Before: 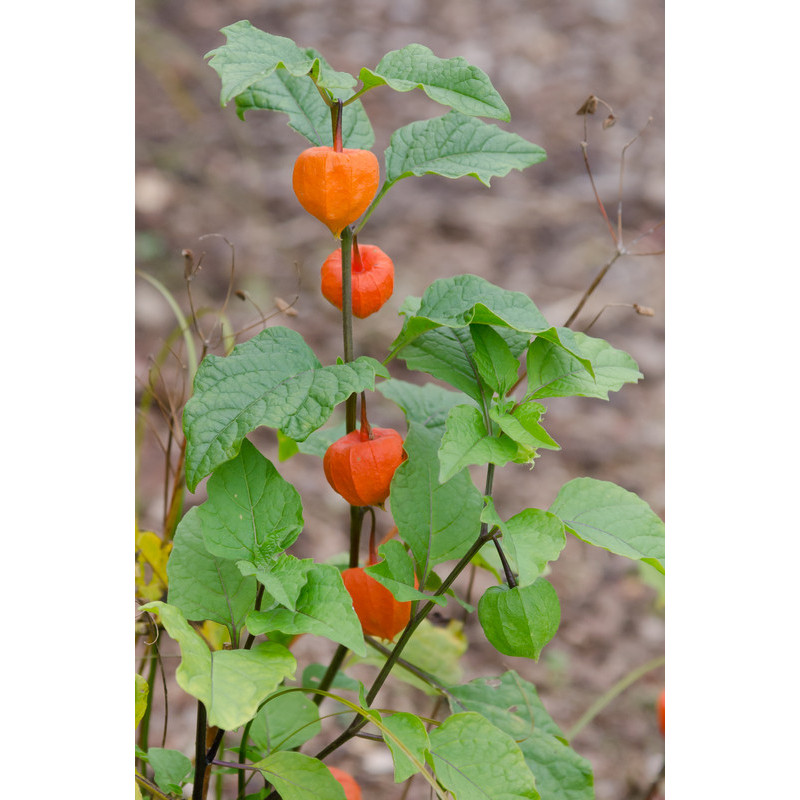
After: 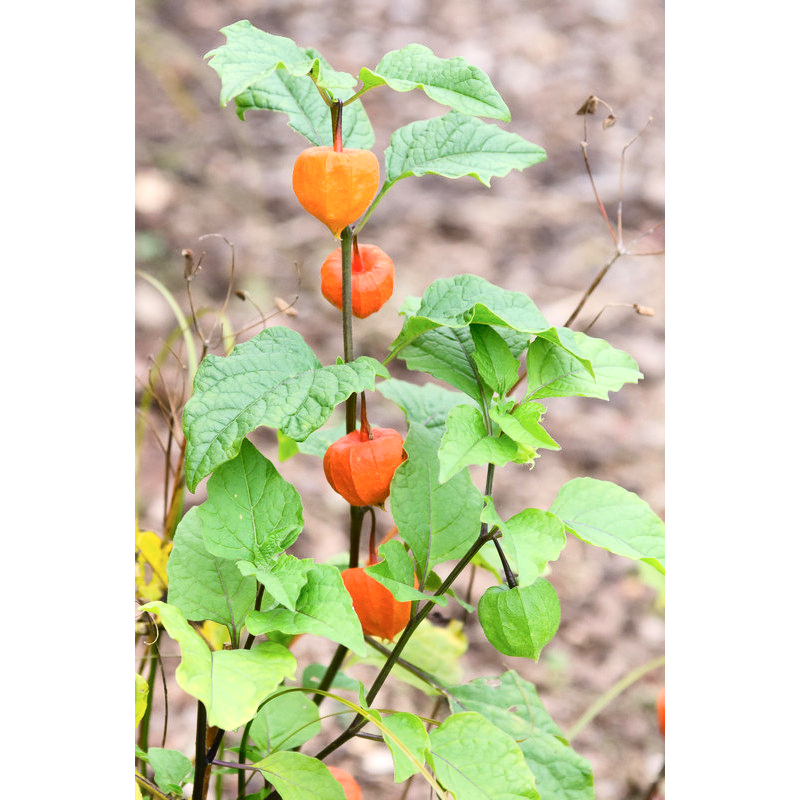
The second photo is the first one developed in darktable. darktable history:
contrast brightness saturation: contrast 0.223
exposure: black level correction -0.002, exposure 0.713 EV, compensate highlight preservation false
